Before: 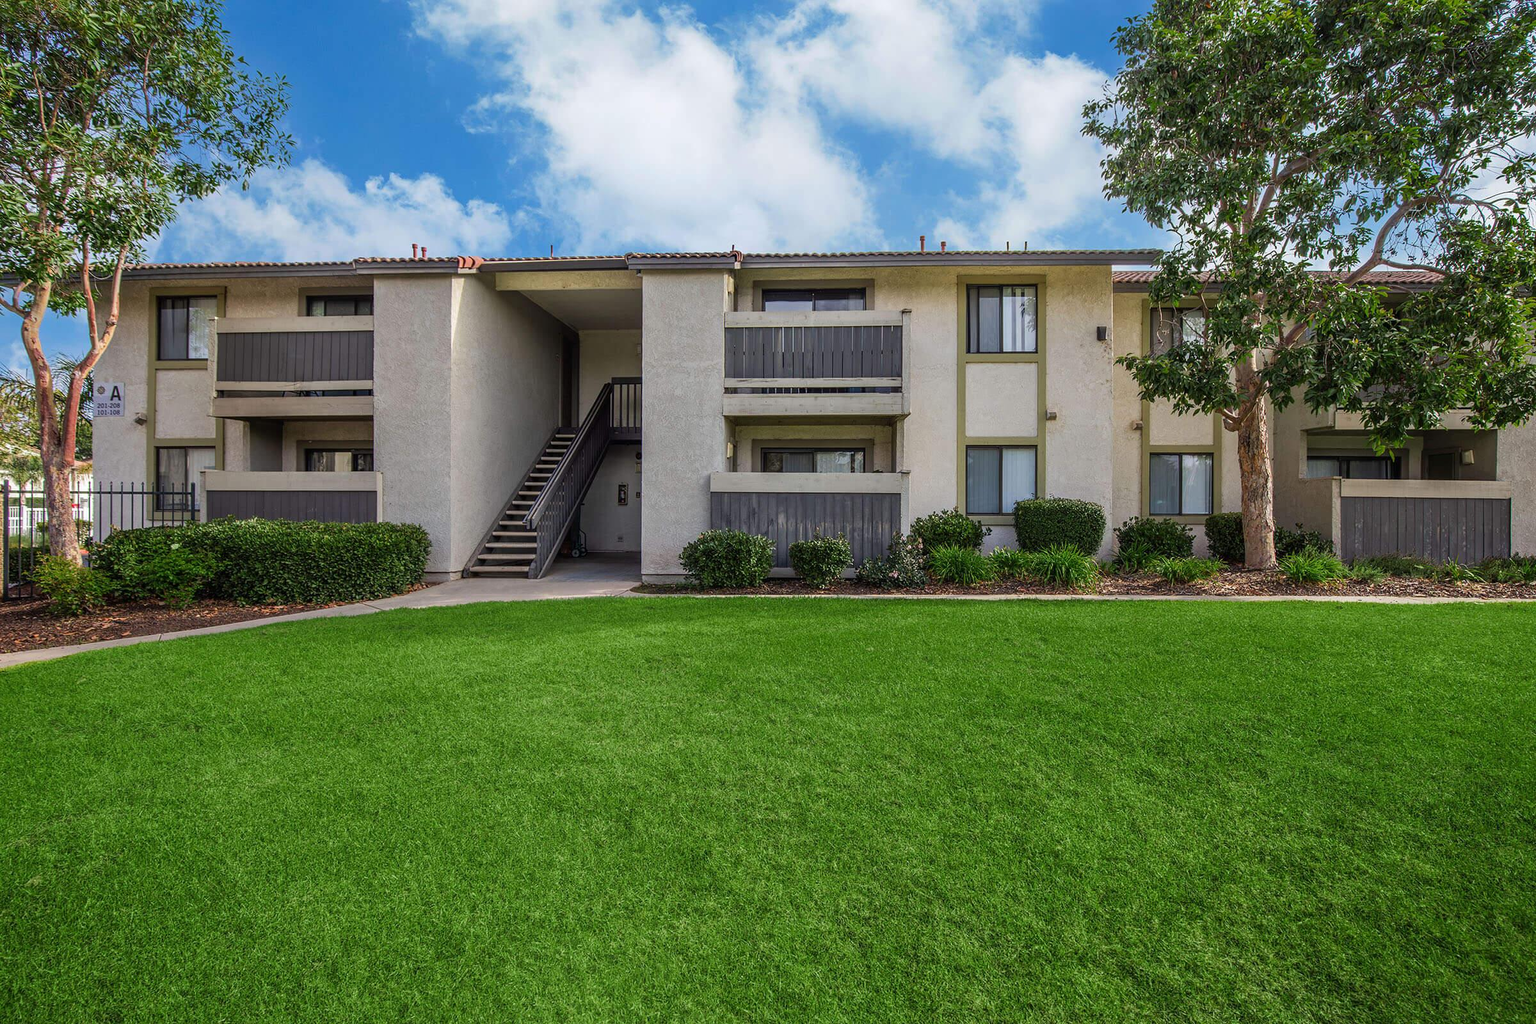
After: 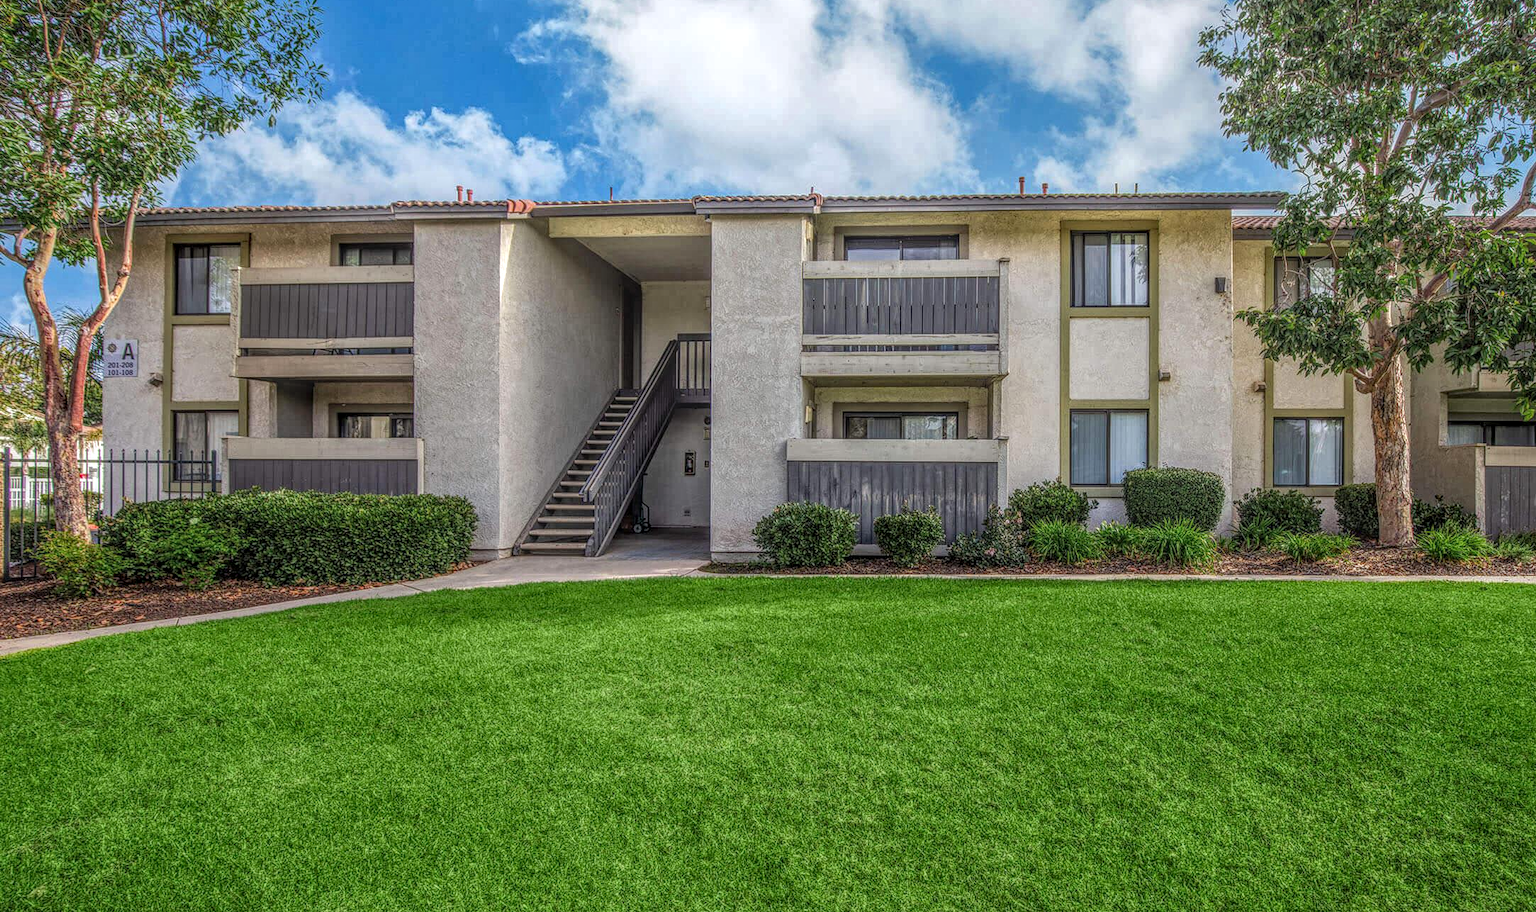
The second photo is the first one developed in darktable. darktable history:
crop: top 7.438%, right 9.684%, bottom 12.049%
exposure: exposure 0.217 EV, compensate highlight preservation false
local contrast: highlights 4%, shadows 6%, detail 201%, midtone range 0.249
